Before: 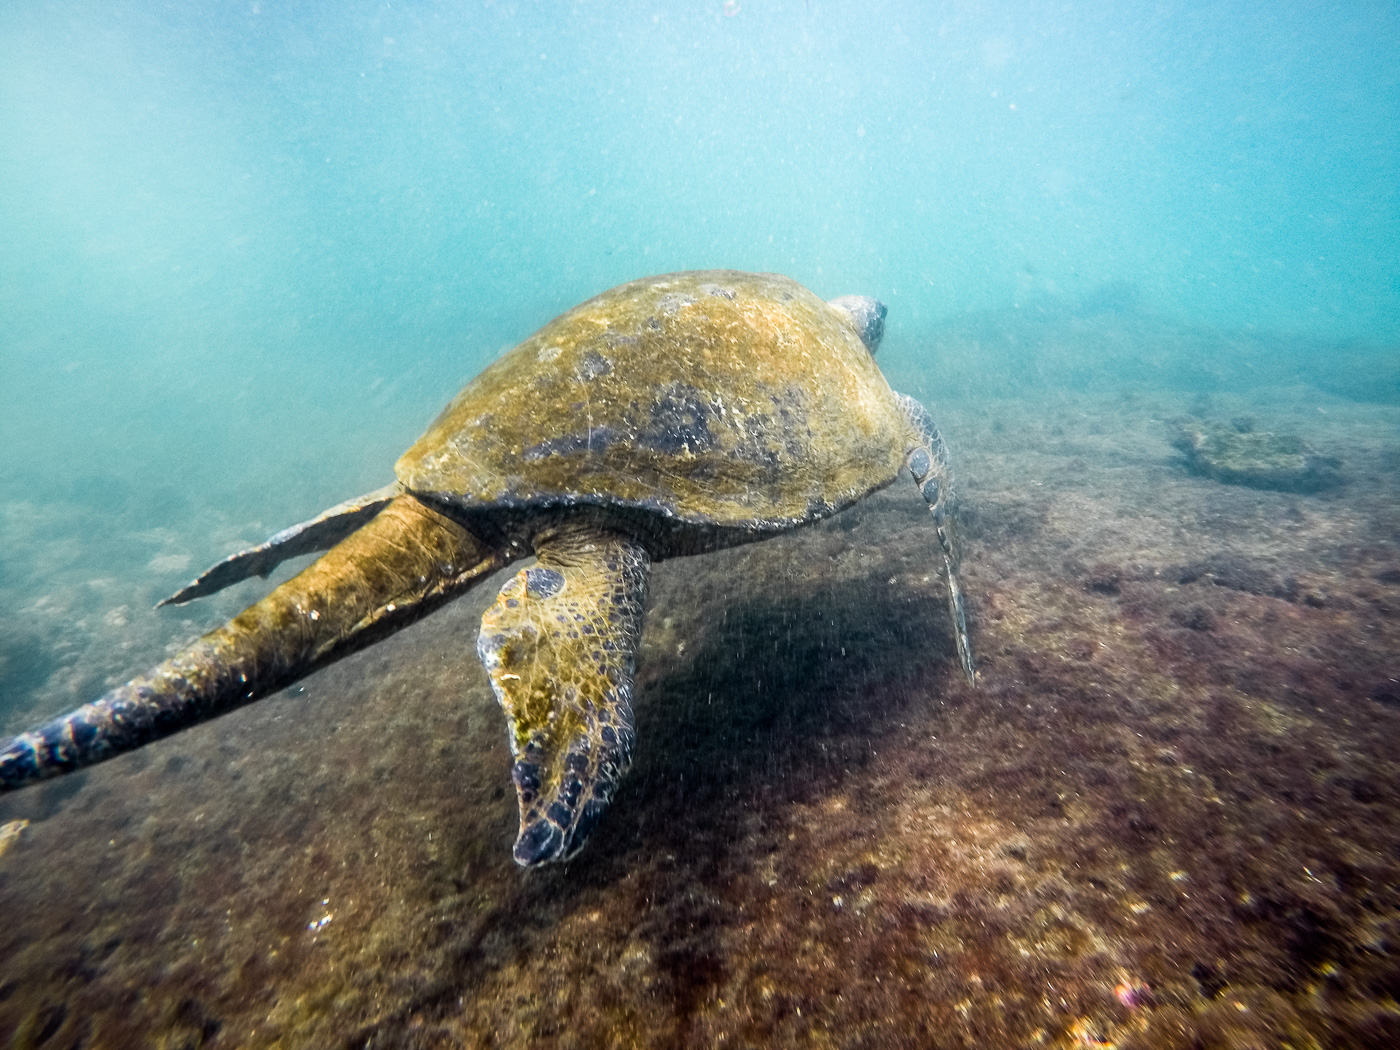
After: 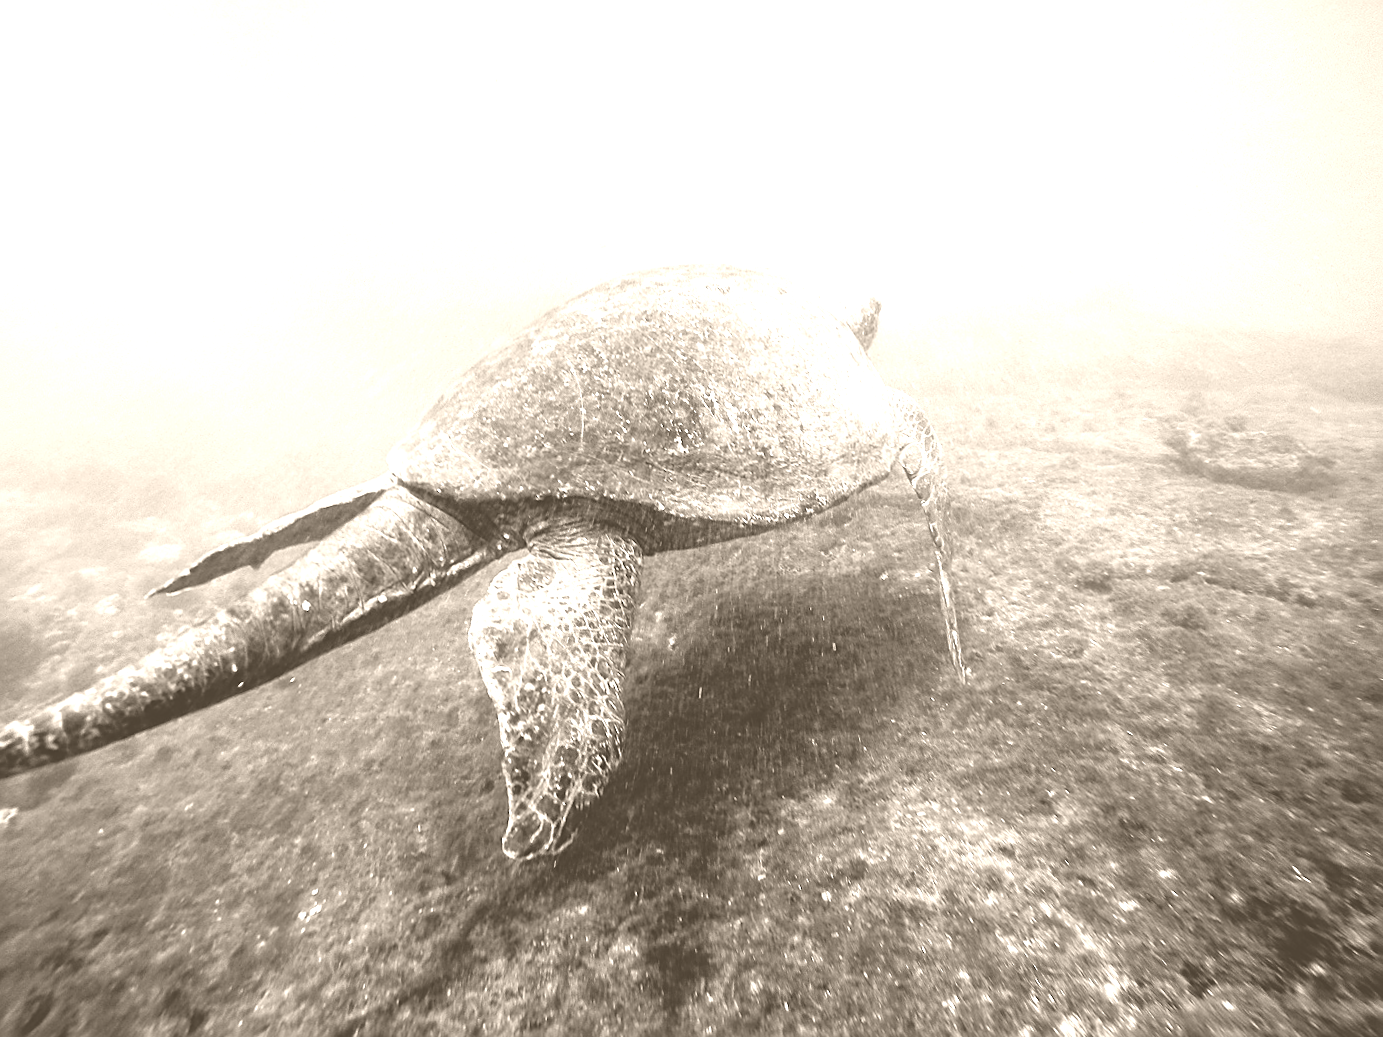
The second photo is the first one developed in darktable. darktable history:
colorize: hue 34.49°, saturation 35.33%, source mix 100%, version 1
crop and rotate: angle -0.5°
sharpen: on, module defaults
